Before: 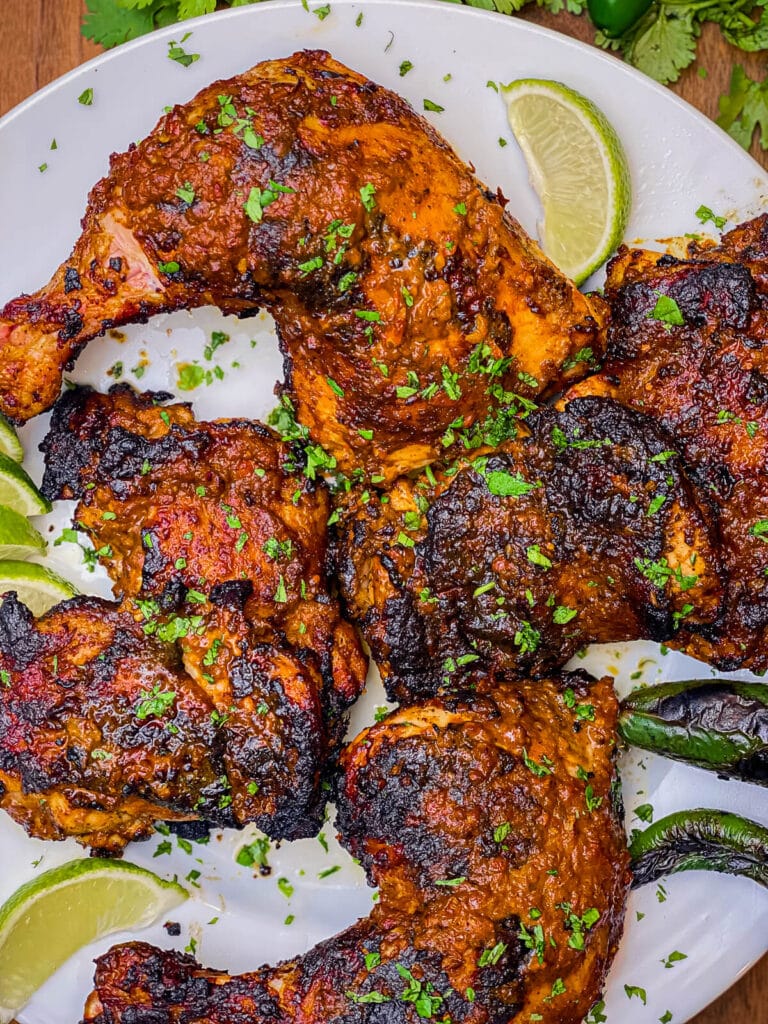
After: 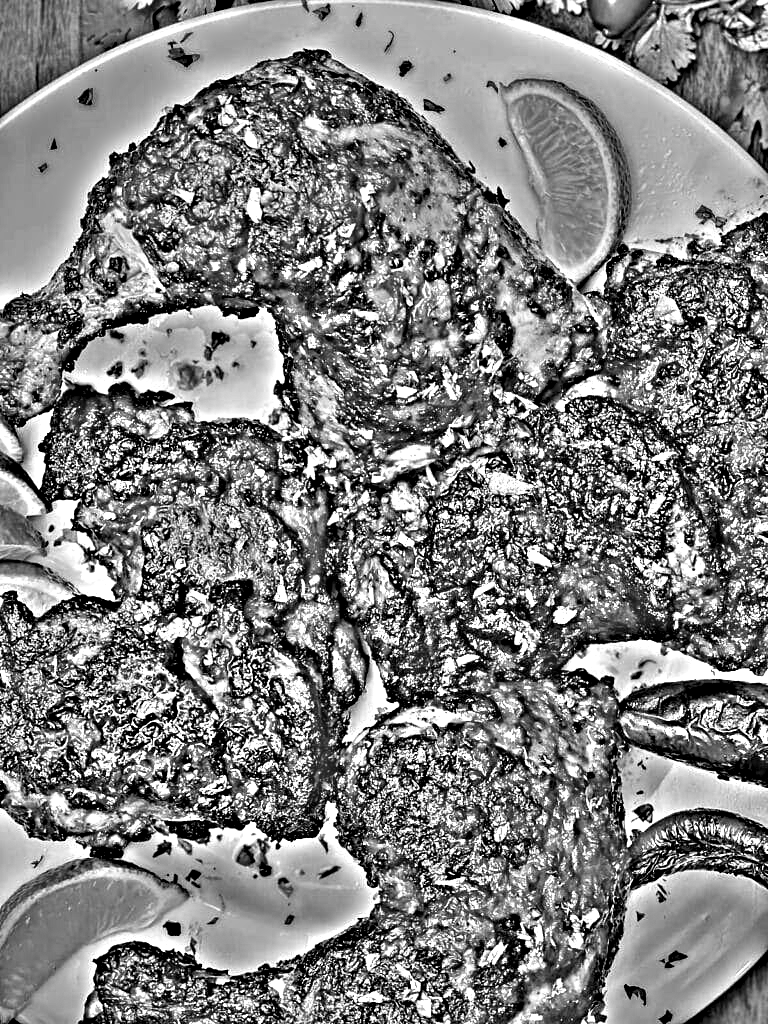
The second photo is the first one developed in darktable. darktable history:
exposure: exposure 1 EV, compensate highlight preservation false
tone equalizer: on, module defaults
highpass: on, module defaults
